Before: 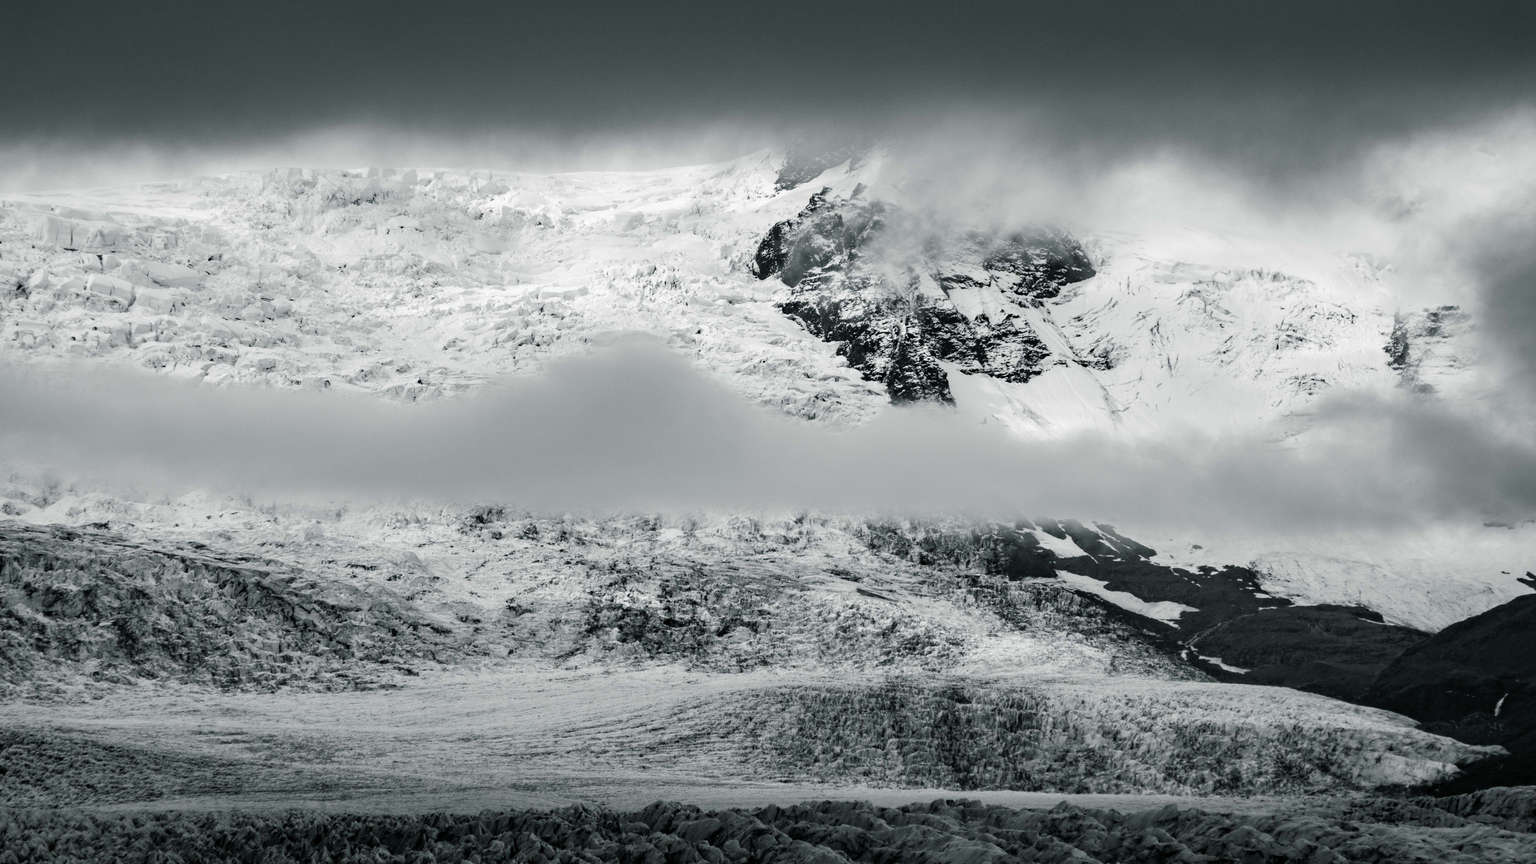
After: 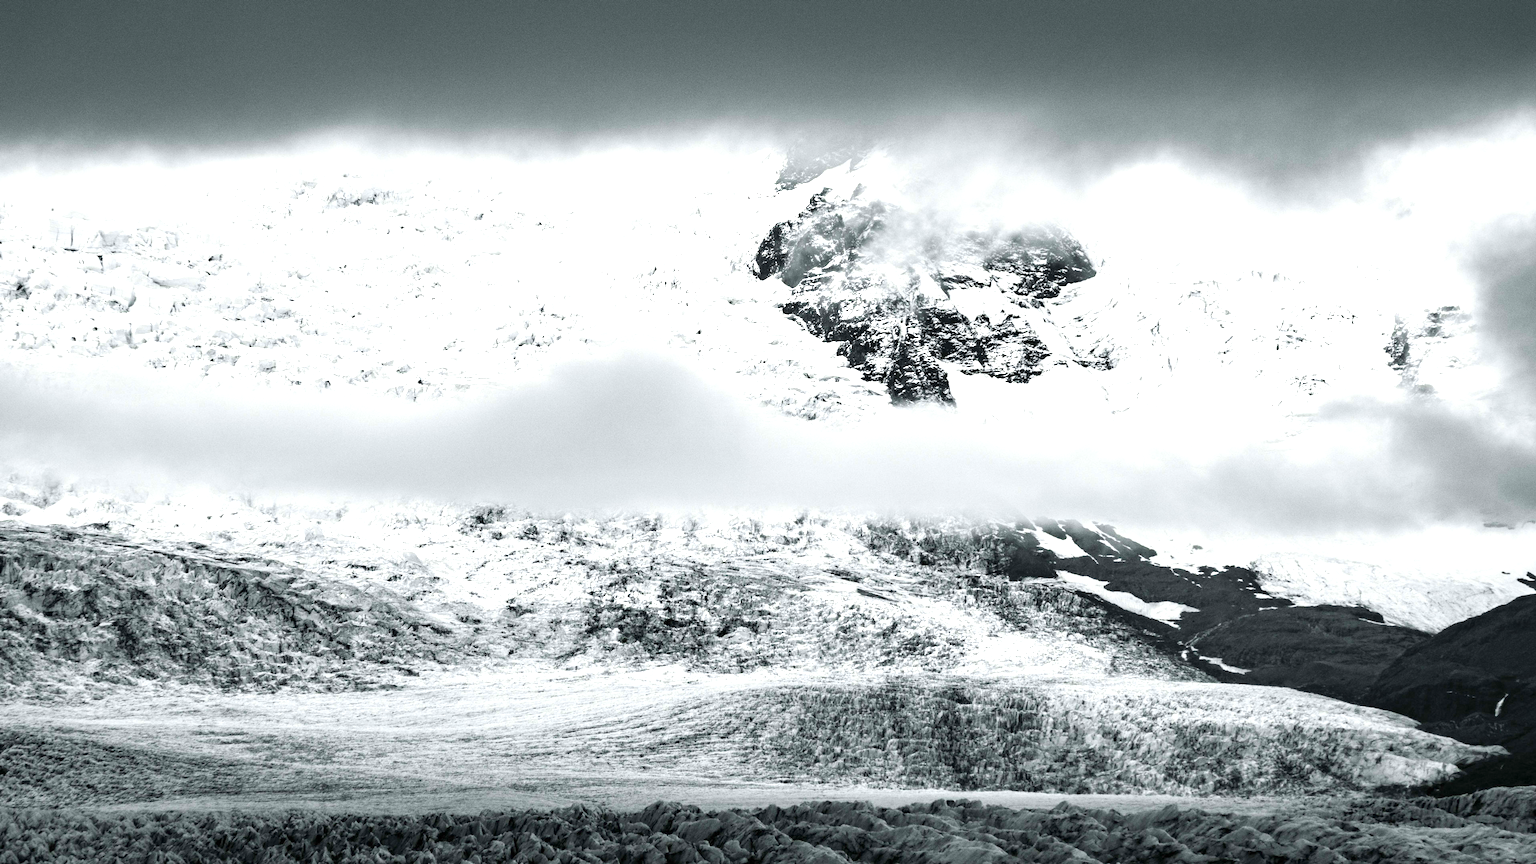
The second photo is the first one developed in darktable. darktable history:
exposure: exposure 1.089 EV, compensate highlight preservation false
grain: coarseness 0.09 ISO
